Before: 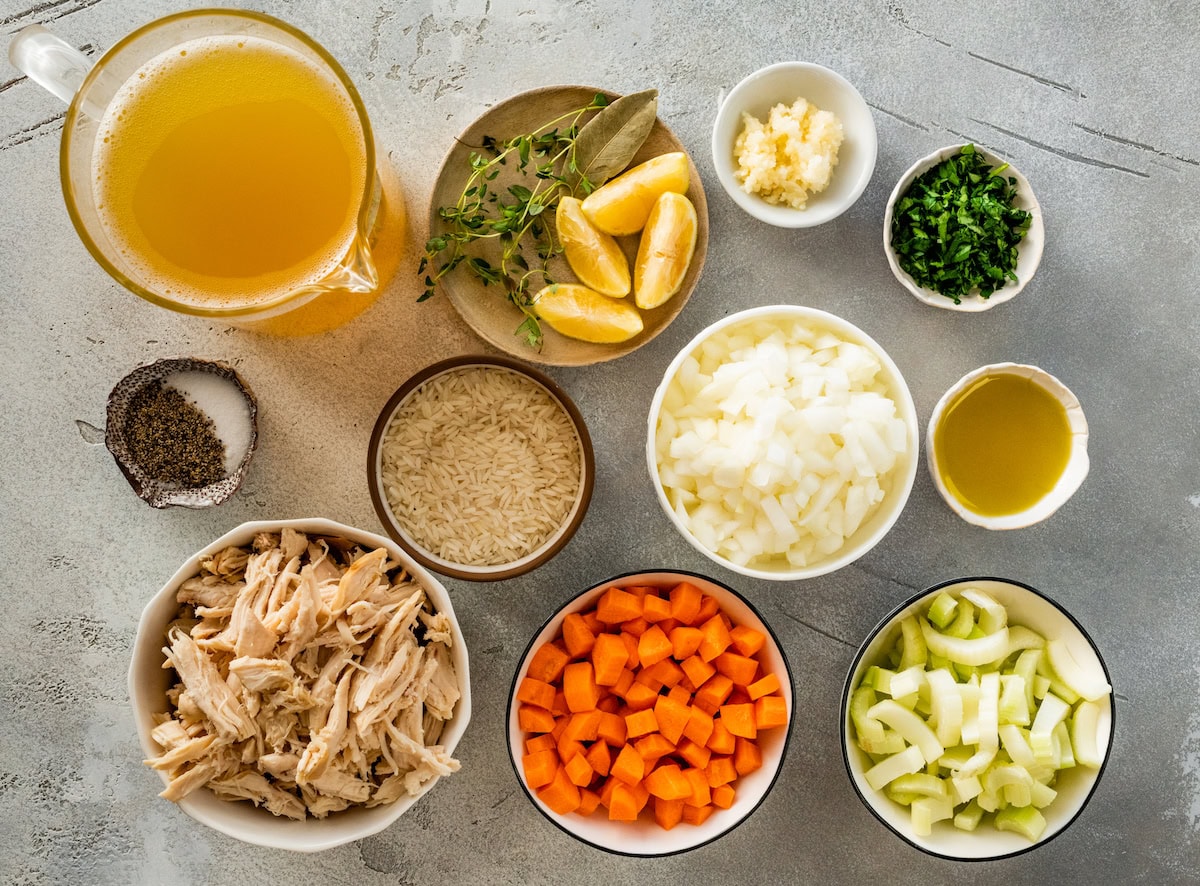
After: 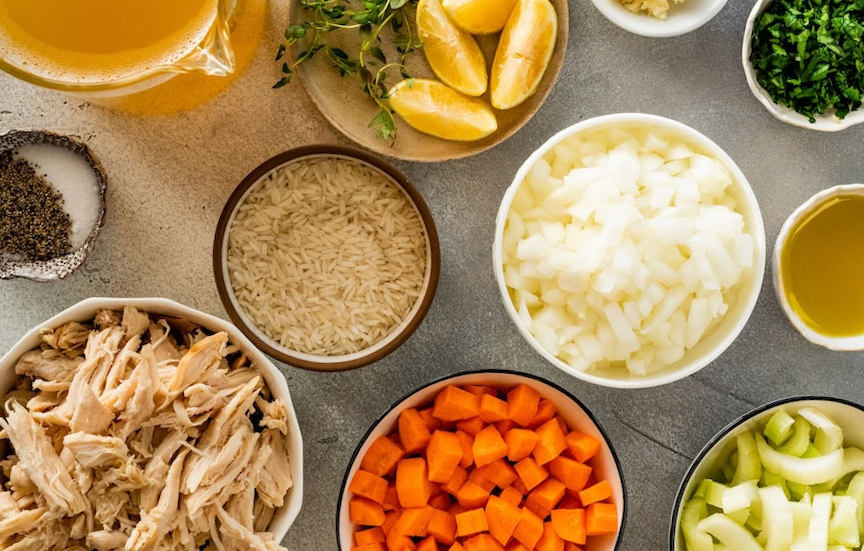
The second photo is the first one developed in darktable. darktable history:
crop and rotate: angle -3.42°, left 9.806%, top 20.837%, right 12.453%, bottom 11.996%
